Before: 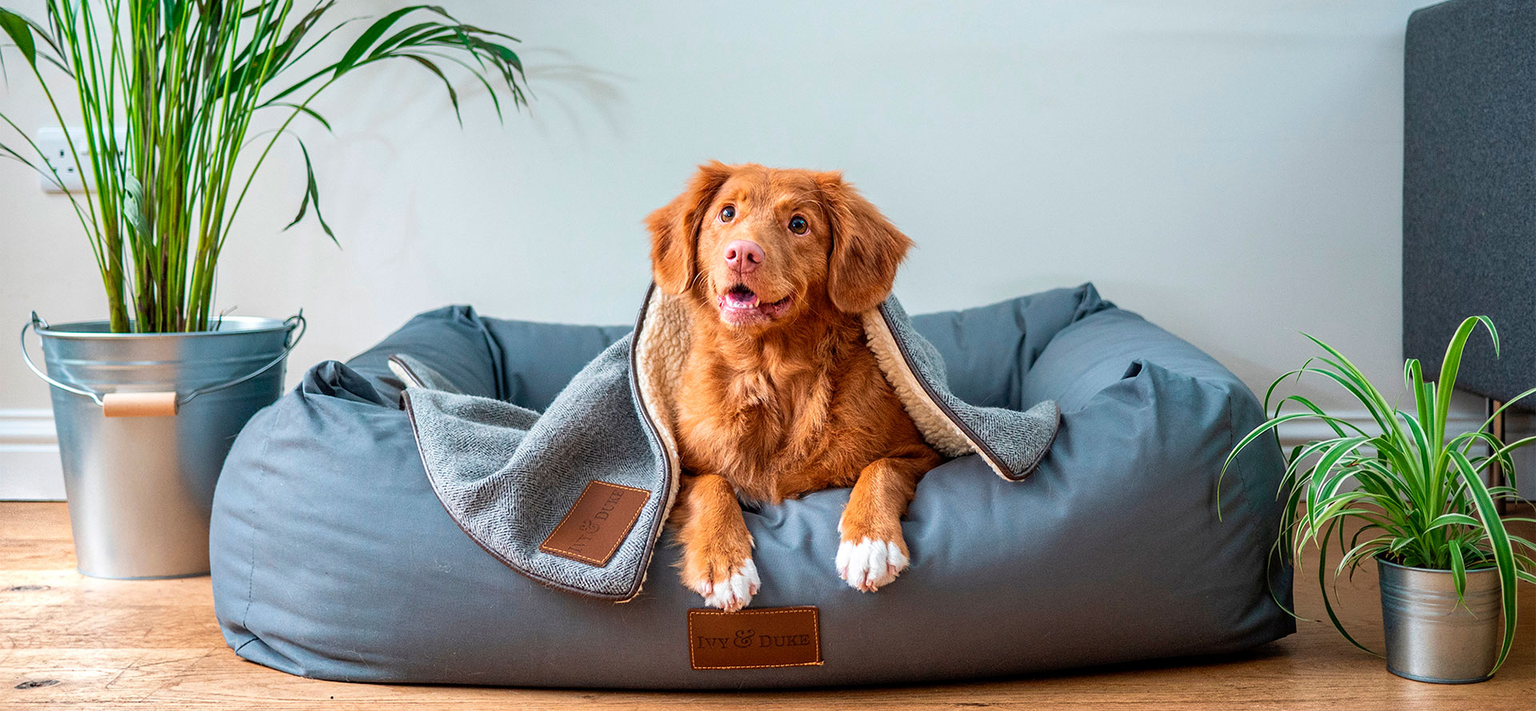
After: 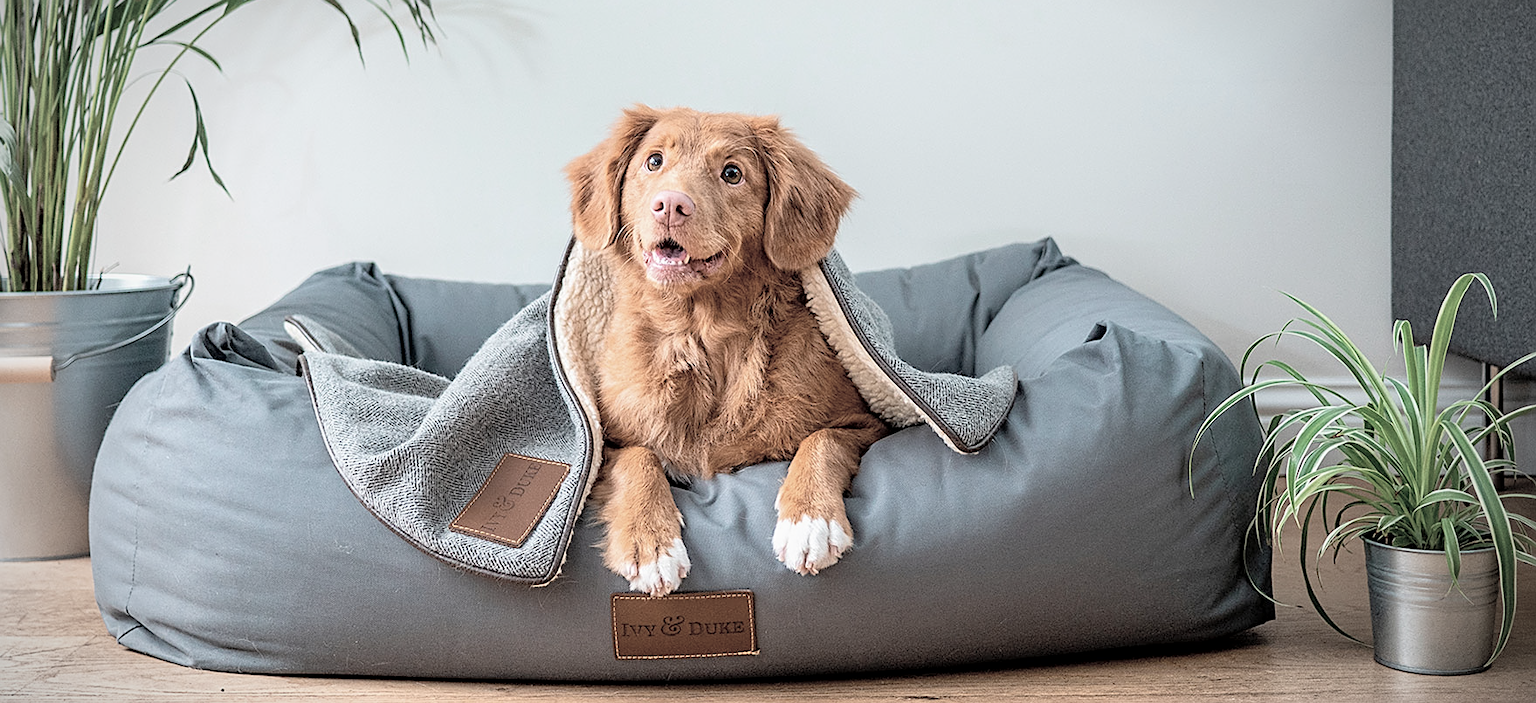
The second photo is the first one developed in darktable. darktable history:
vignetting: fall-off start 79.55%, width/height ratio 1.329
contrast brightness saturation: brightness 0.188, saturation -0.501
crop and rotate: left 8.368%, top 9.264%
exposure: black level correction 0.002, exposure -0.097 EV, compensate highlight preservation false
shadows and highlights: shadows -30.41, highlights 30.38
sharpen: amount 0.5
